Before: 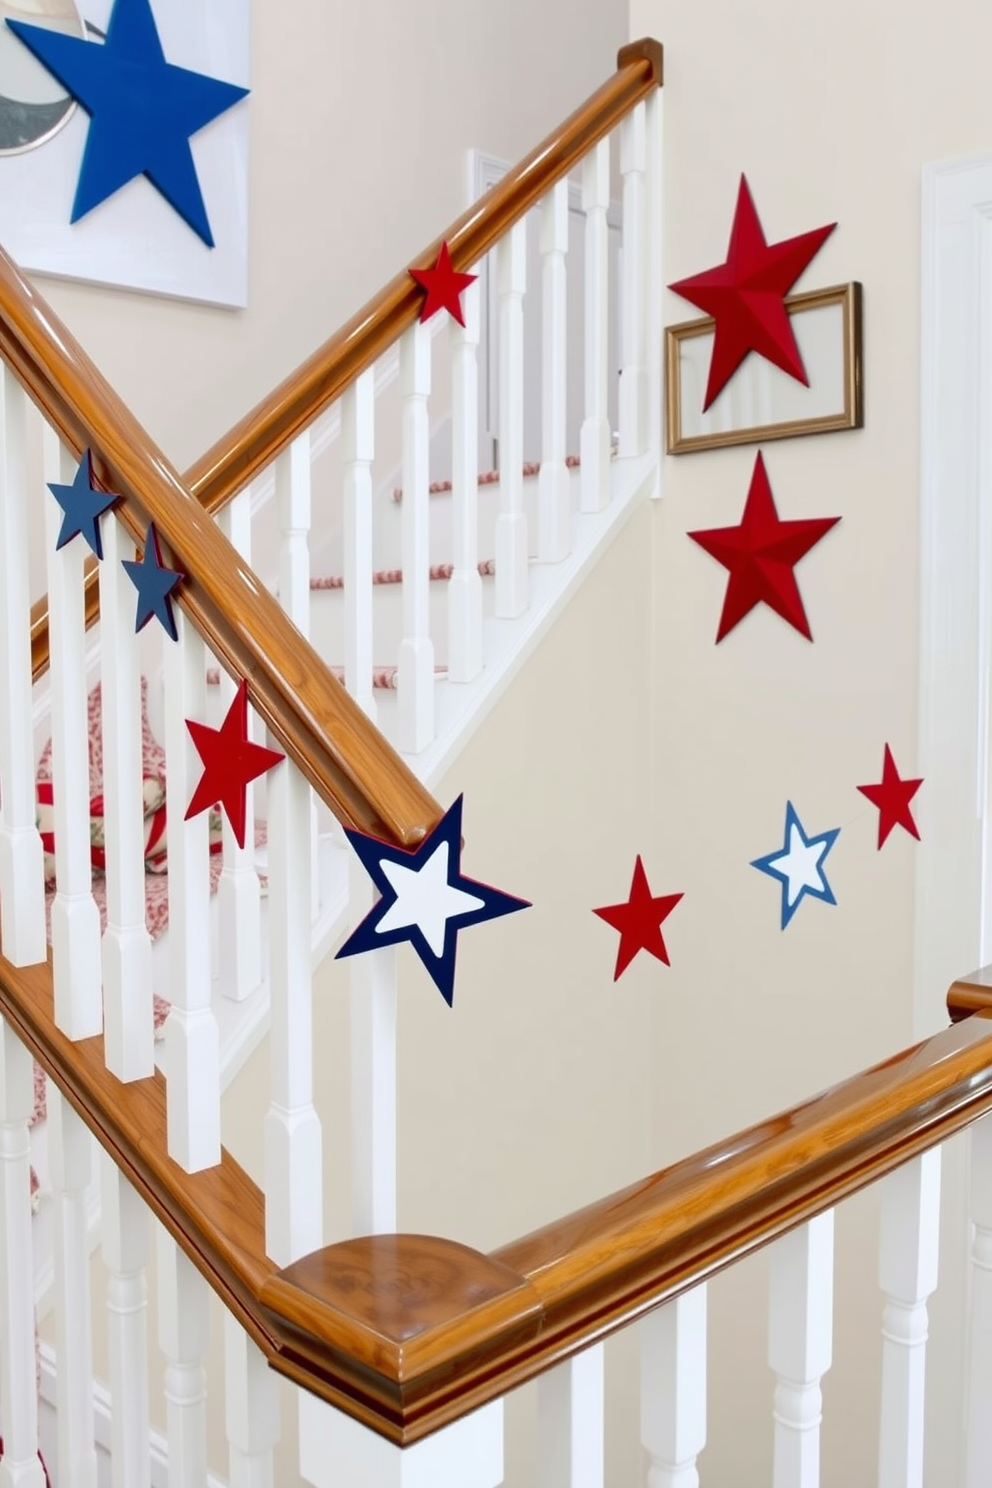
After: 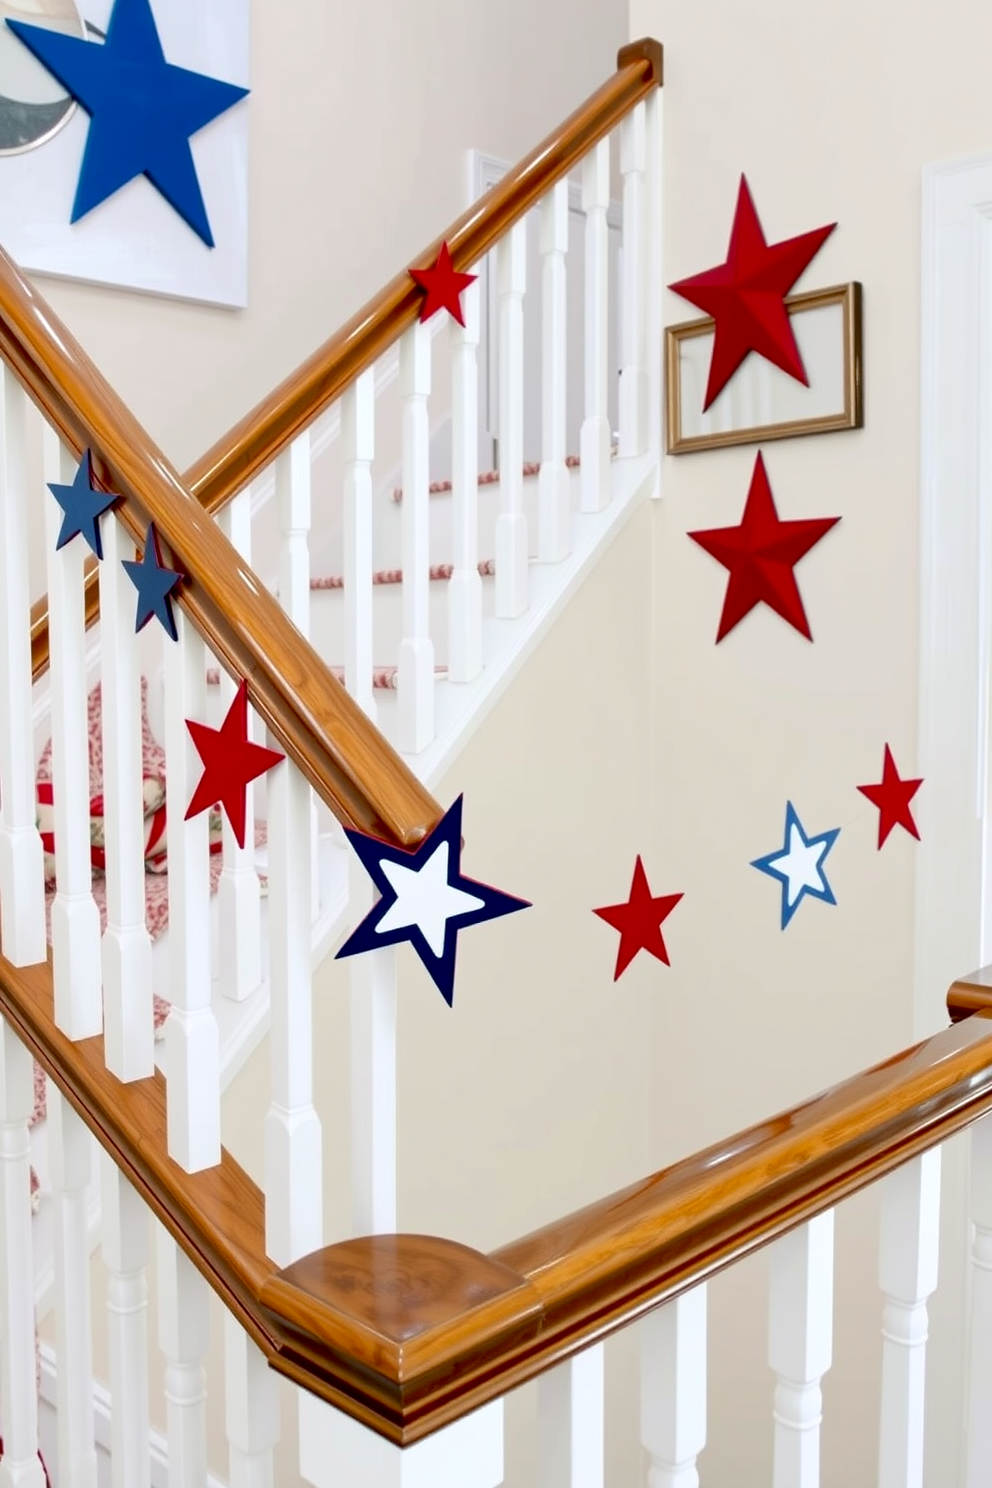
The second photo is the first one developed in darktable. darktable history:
exposure: black level correction 0.008, exposure 0.094 EV, compensate highlight preservation false
color calibration: illuminant same as pipeline (D50), adaptation XYZ, x 0.346, y 0.358, temperature 5020.87 K
